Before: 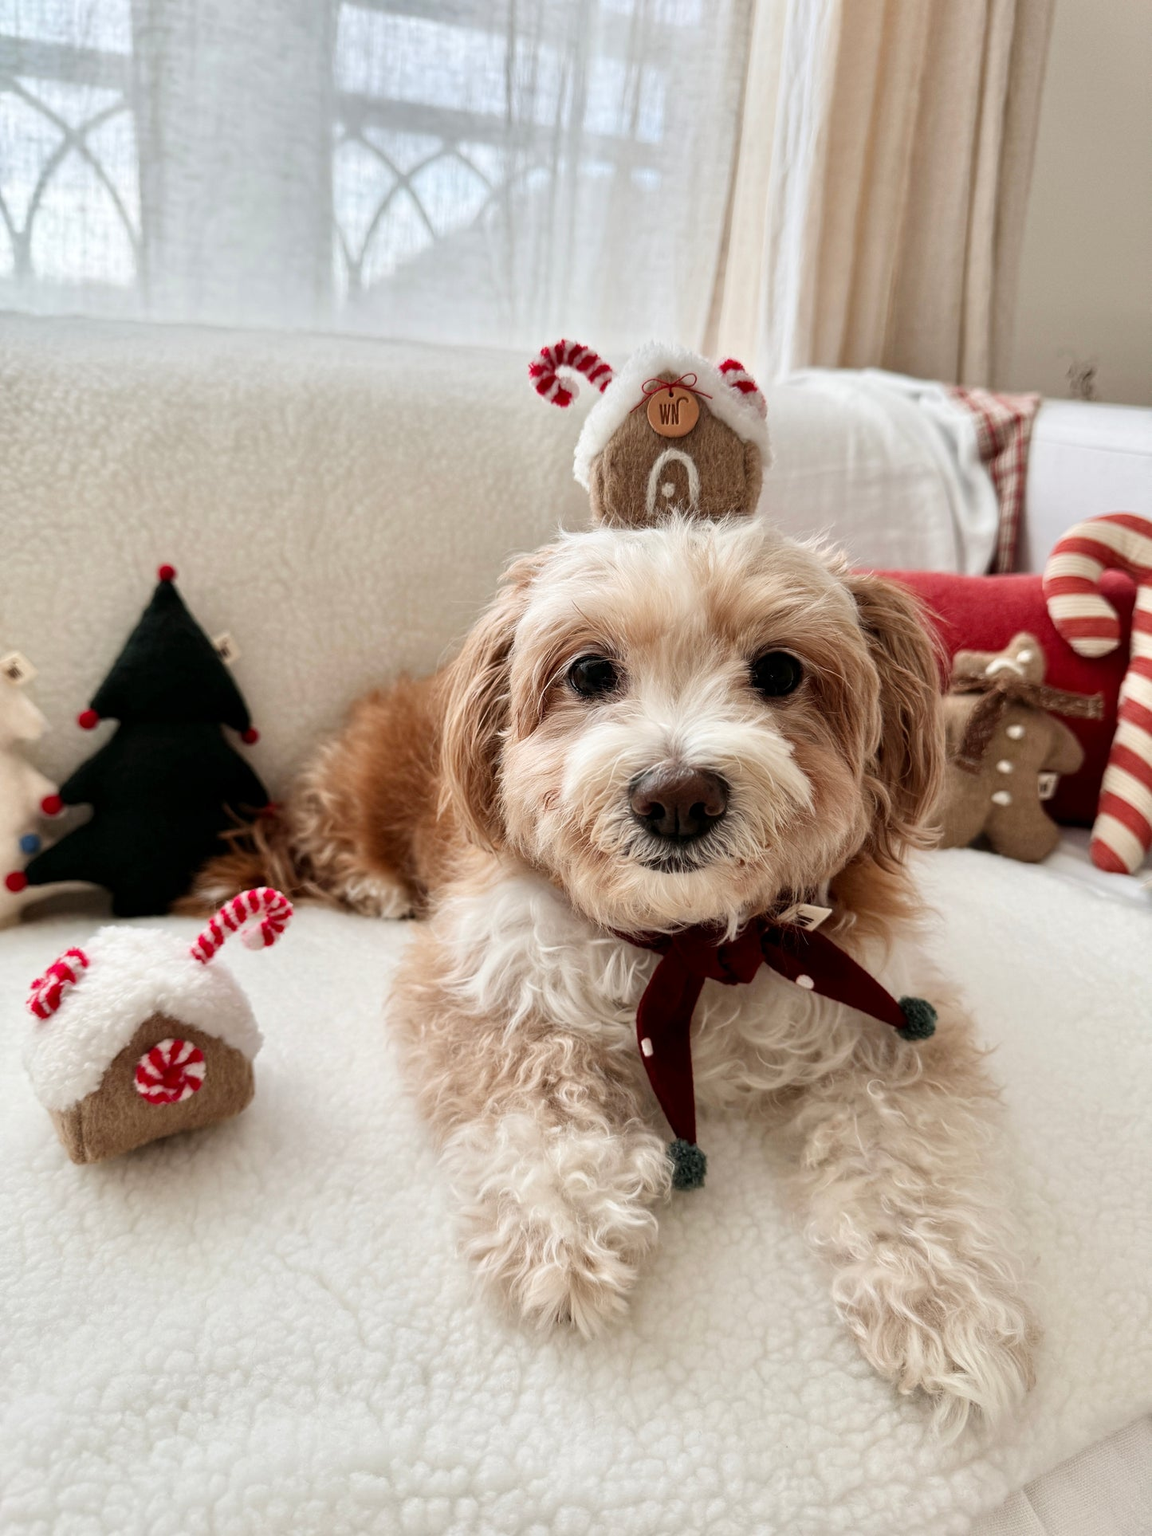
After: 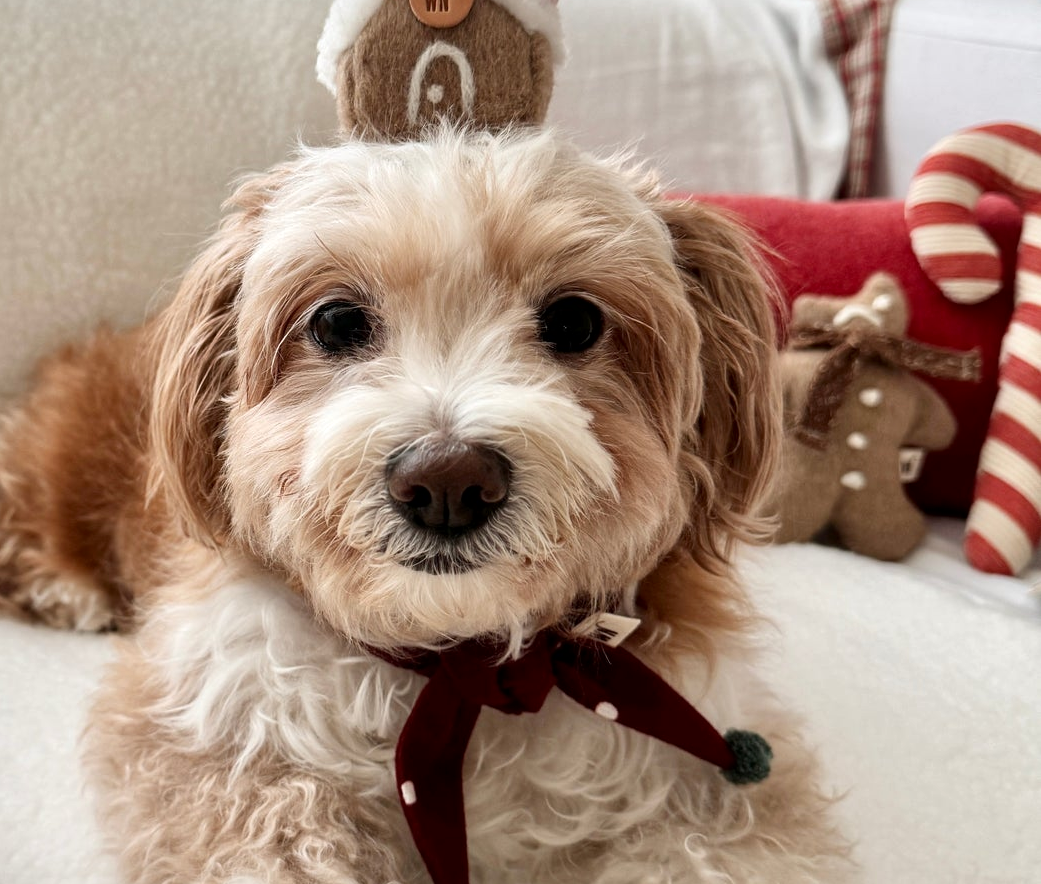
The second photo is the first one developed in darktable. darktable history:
crop and rotate: left 27.938%, top 27.046%, bottom 27.046%
local contrast: mode bilateral grid, contrast 20, coarseness 50, detail 120%, midtone range 0.2
